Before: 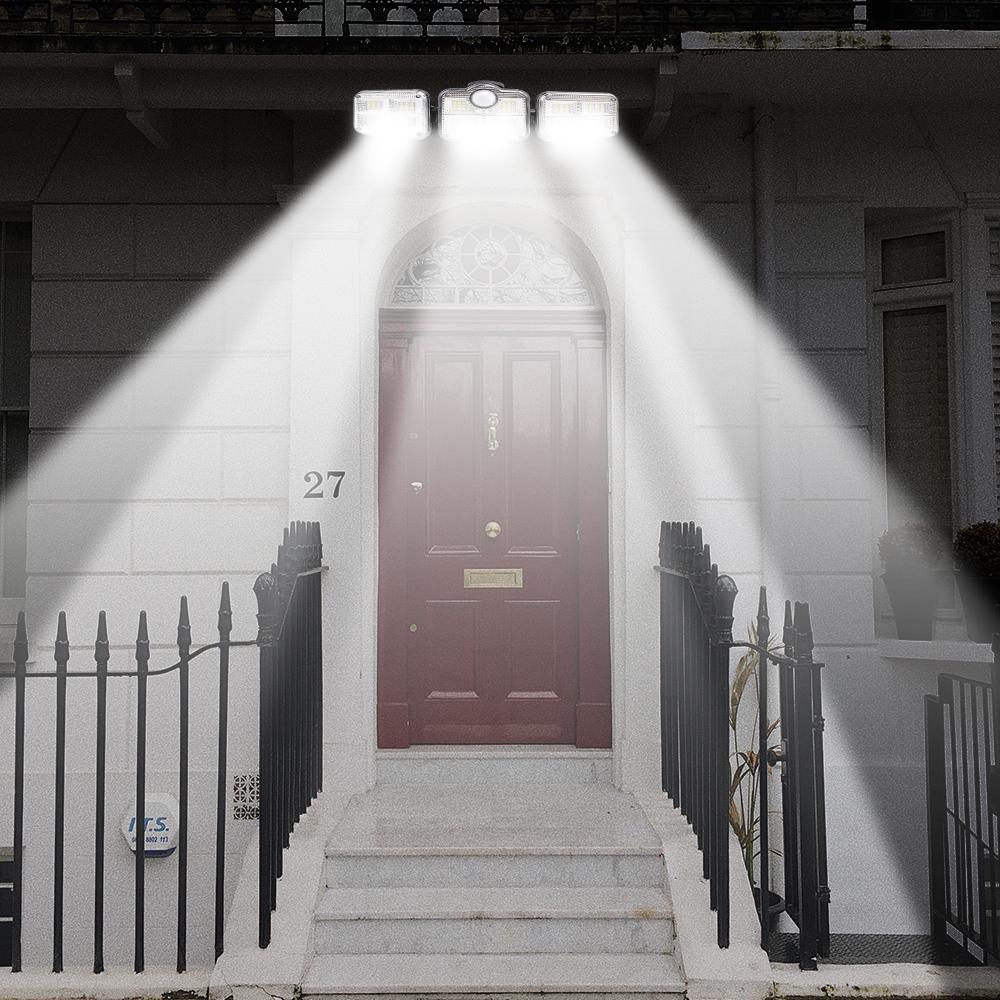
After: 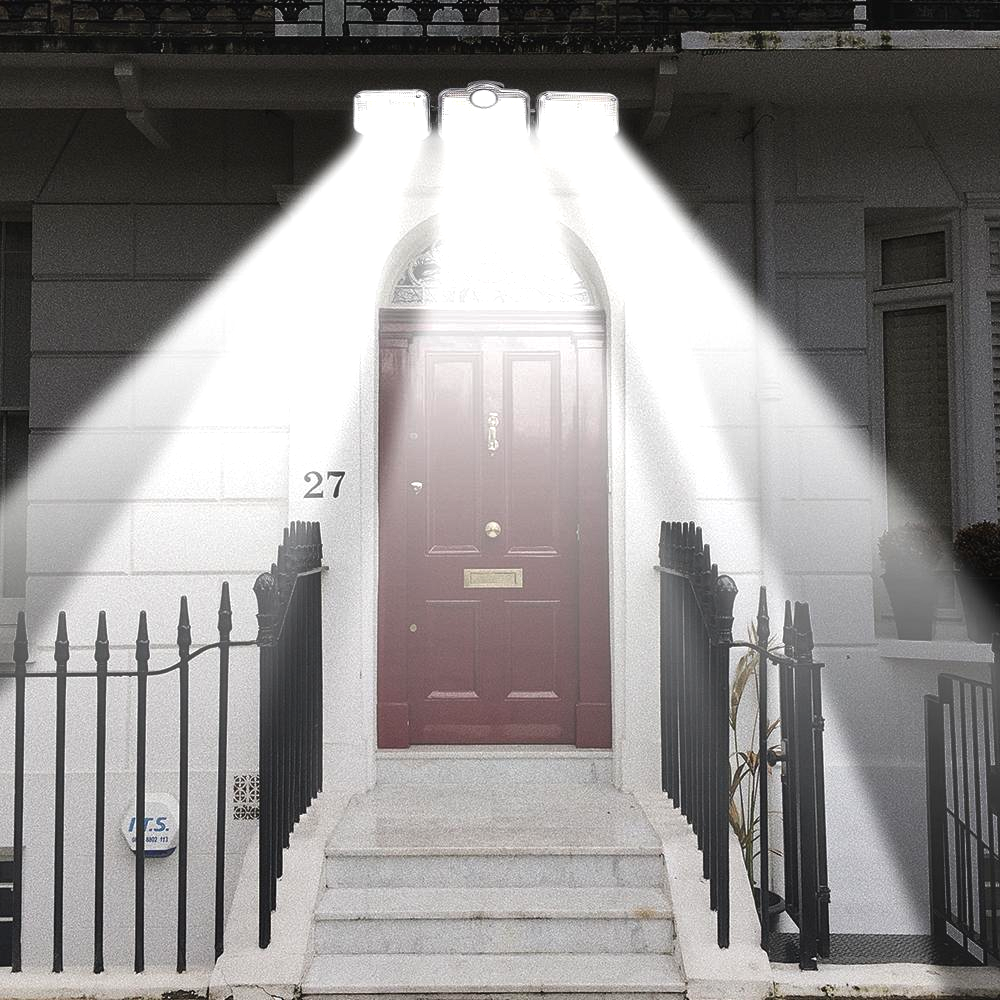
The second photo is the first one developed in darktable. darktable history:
shadows and highlights: shadows 33.24, highlights -47.57, compress 49.67%, soften with gaussian
exposure: black level correction -0.002, exposure 0.53 EV, compensate highlight preservation false
